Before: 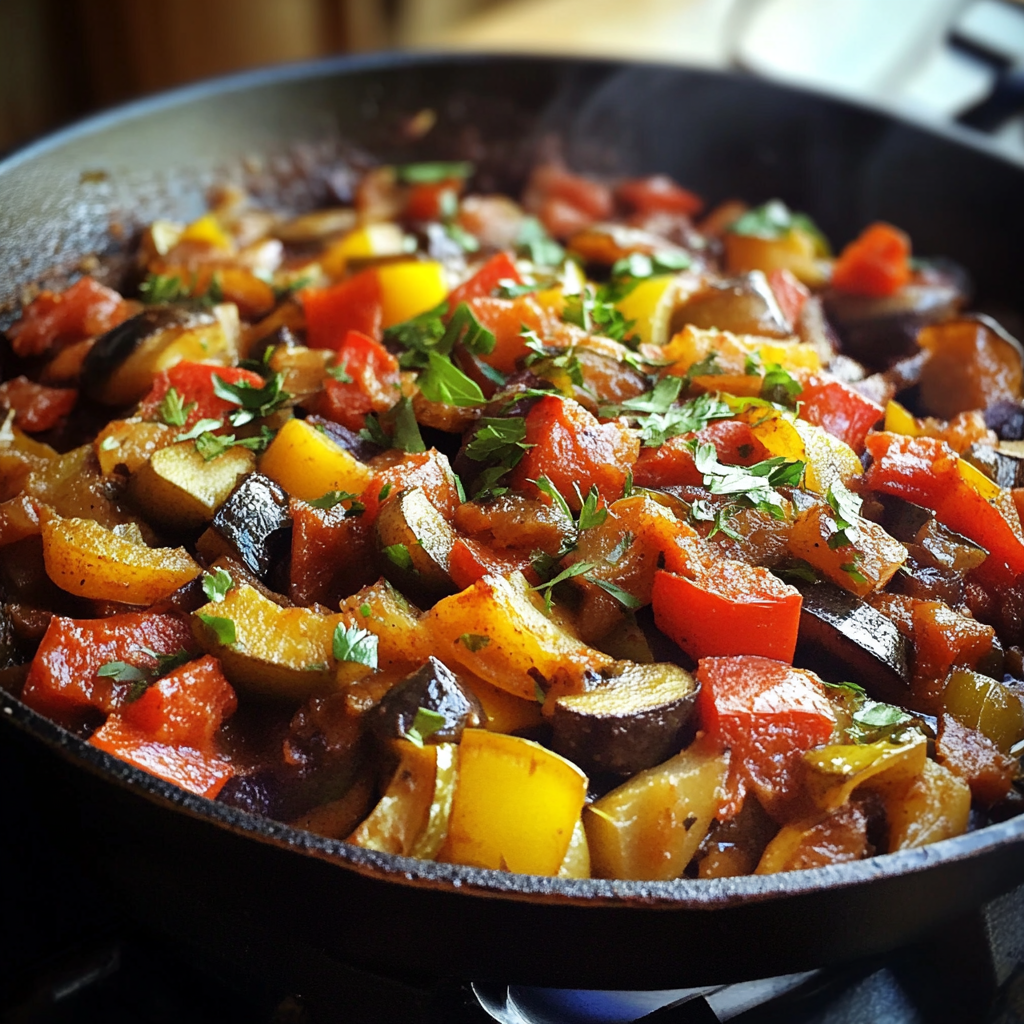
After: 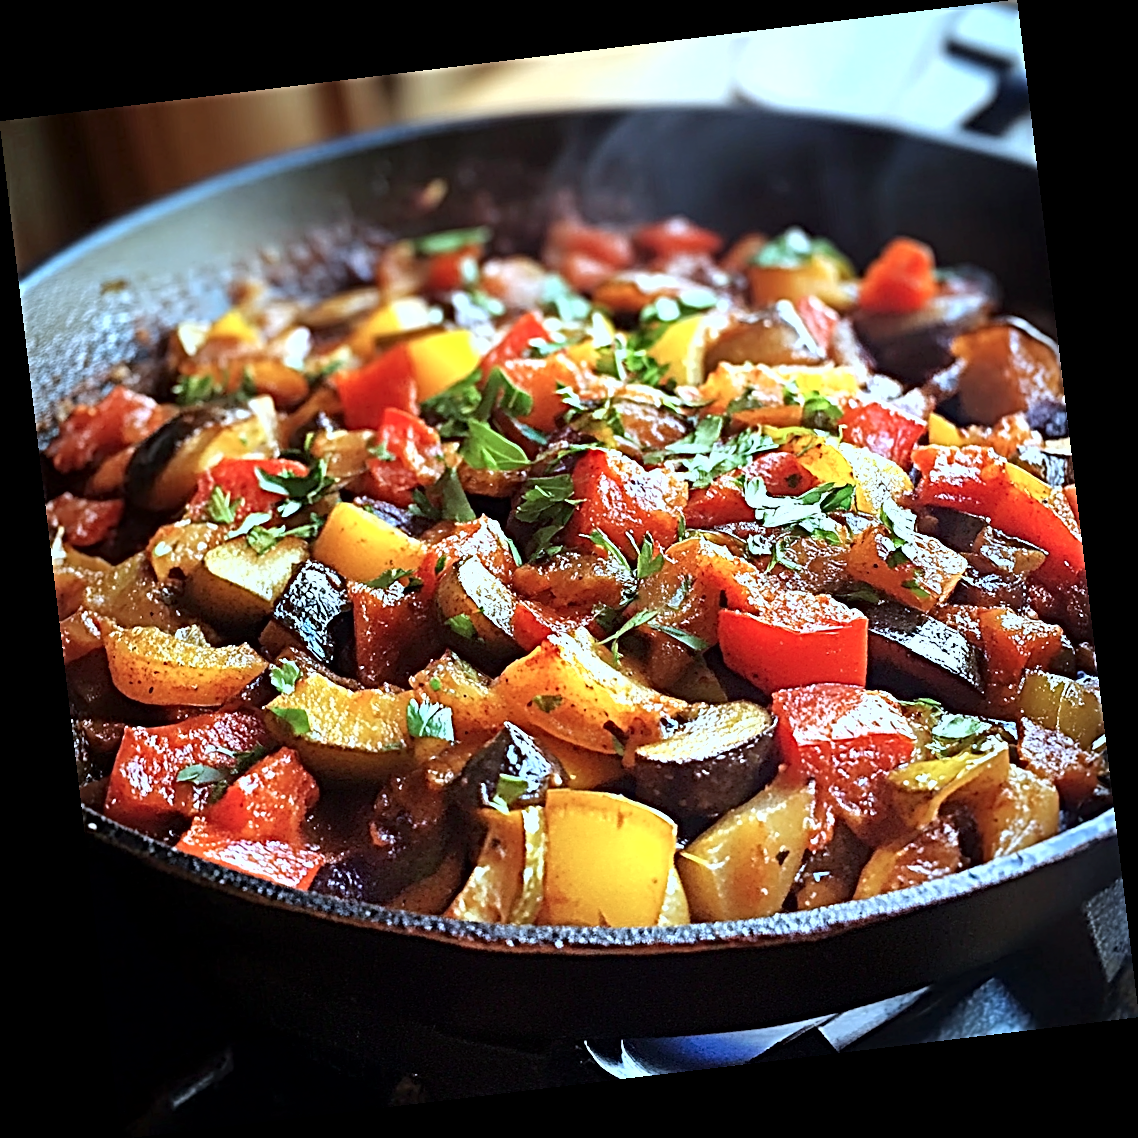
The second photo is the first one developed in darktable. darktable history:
exposure: black level correction 0.001, exposure 0.5 EV, compensate exposure bias true, compensate highlight preservation false
sharpen: radius 3.69, amount 0.928
rotate and perspective: rotation -6.83°, automatic cropping off
color correction: highlights a* -2.24, highlights b* -18.1
shadows and highlights: radius 125.46, shadows 30.51, highlights -30.51, low approximation 0.01, soften with gaussian
